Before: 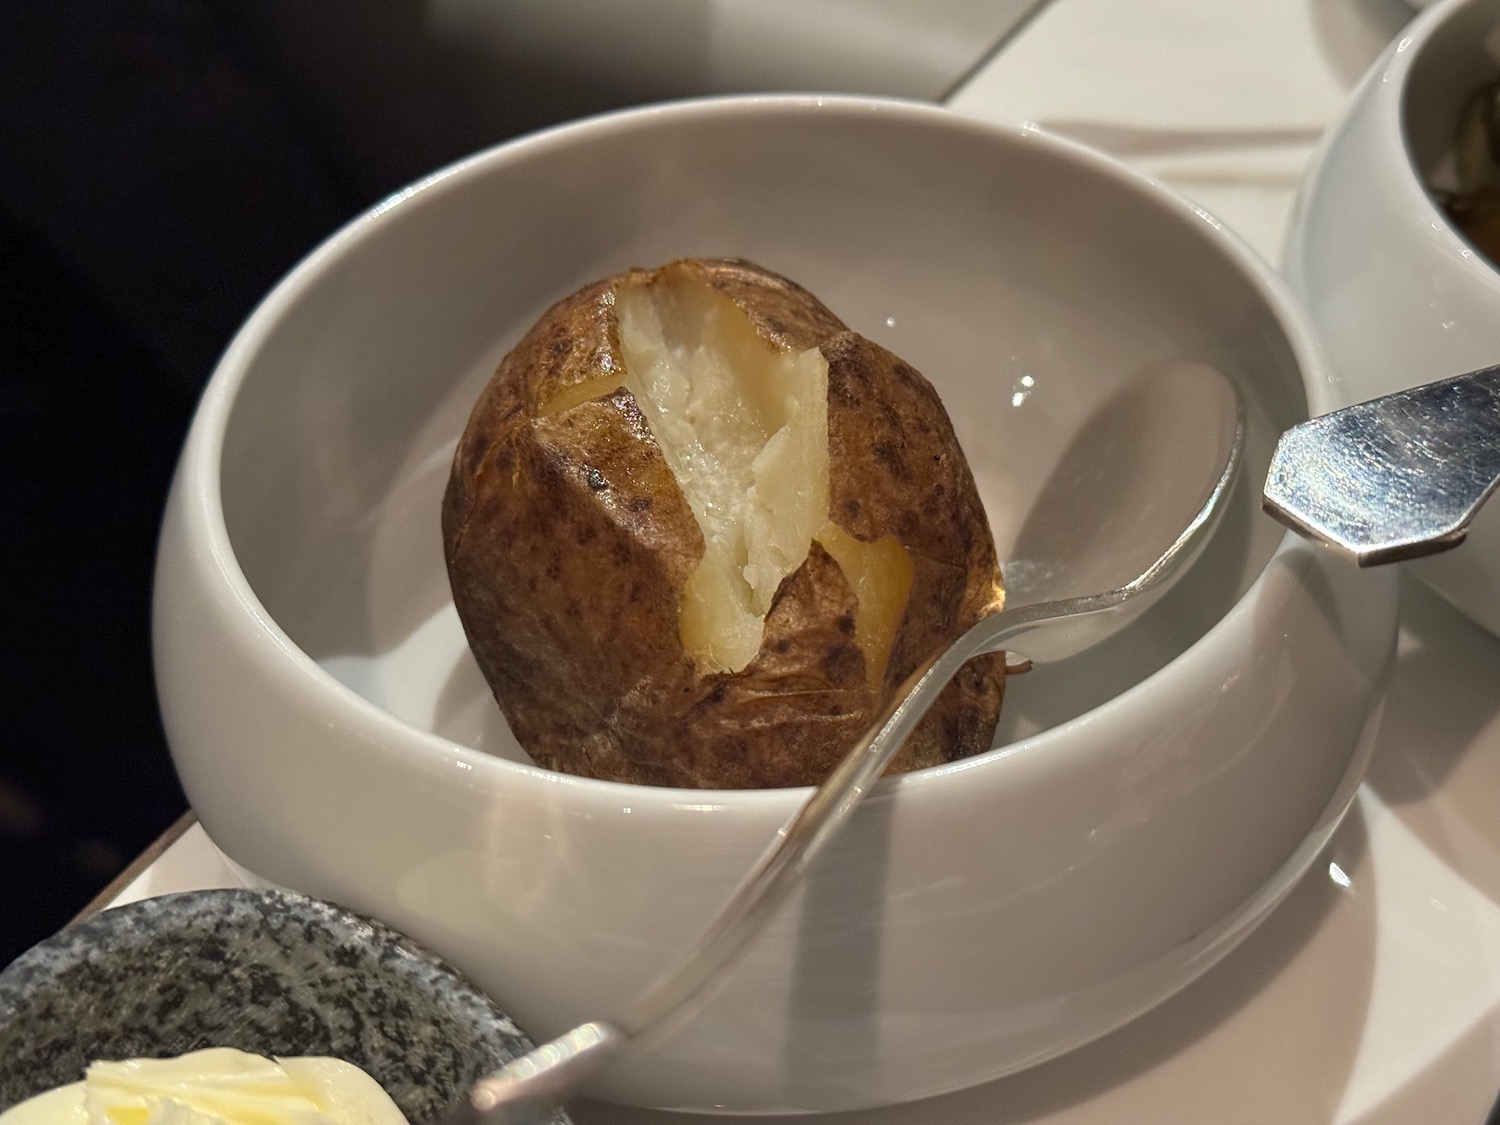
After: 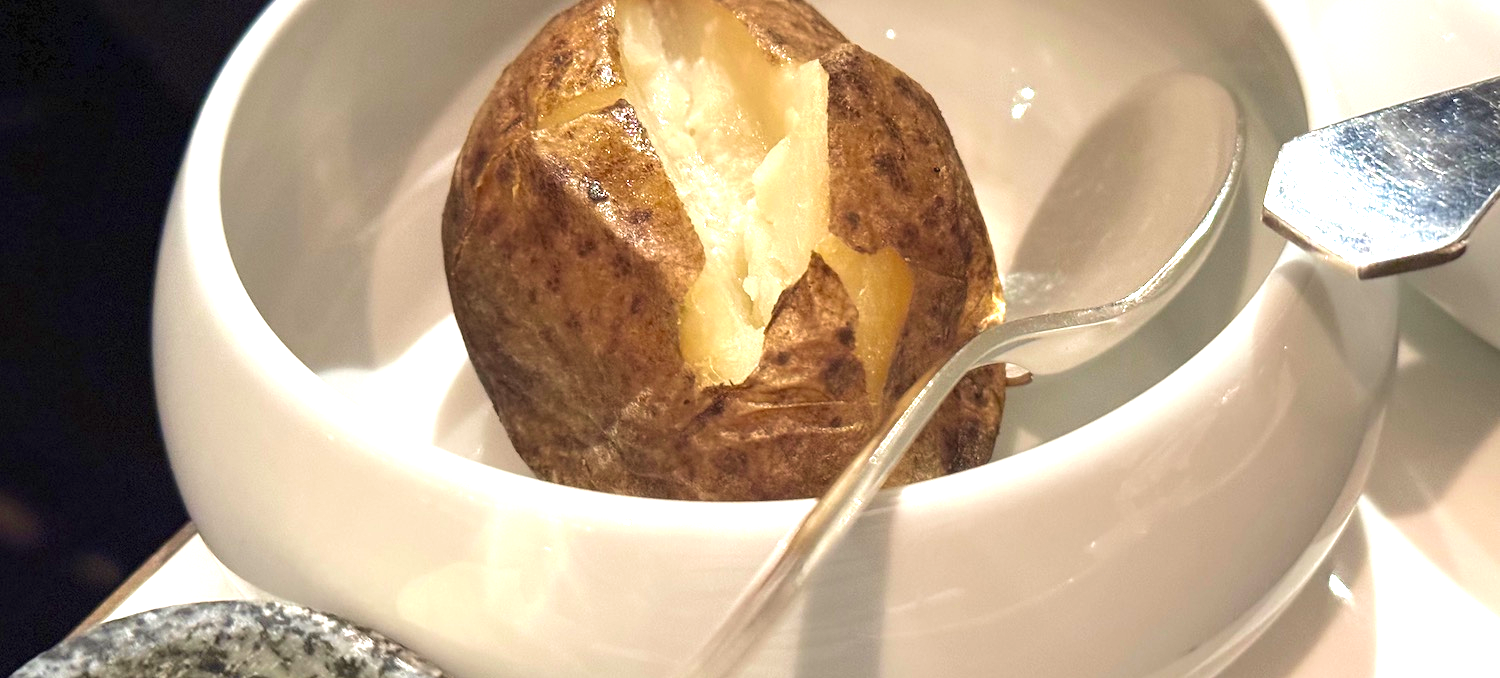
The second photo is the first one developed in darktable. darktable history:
velvia: on, module defaults
exposure: black level correction 0, exposure 1.39 EV, compensate highlight preservation false
crop and rotate: top 25.604%, bottom 14.057%
